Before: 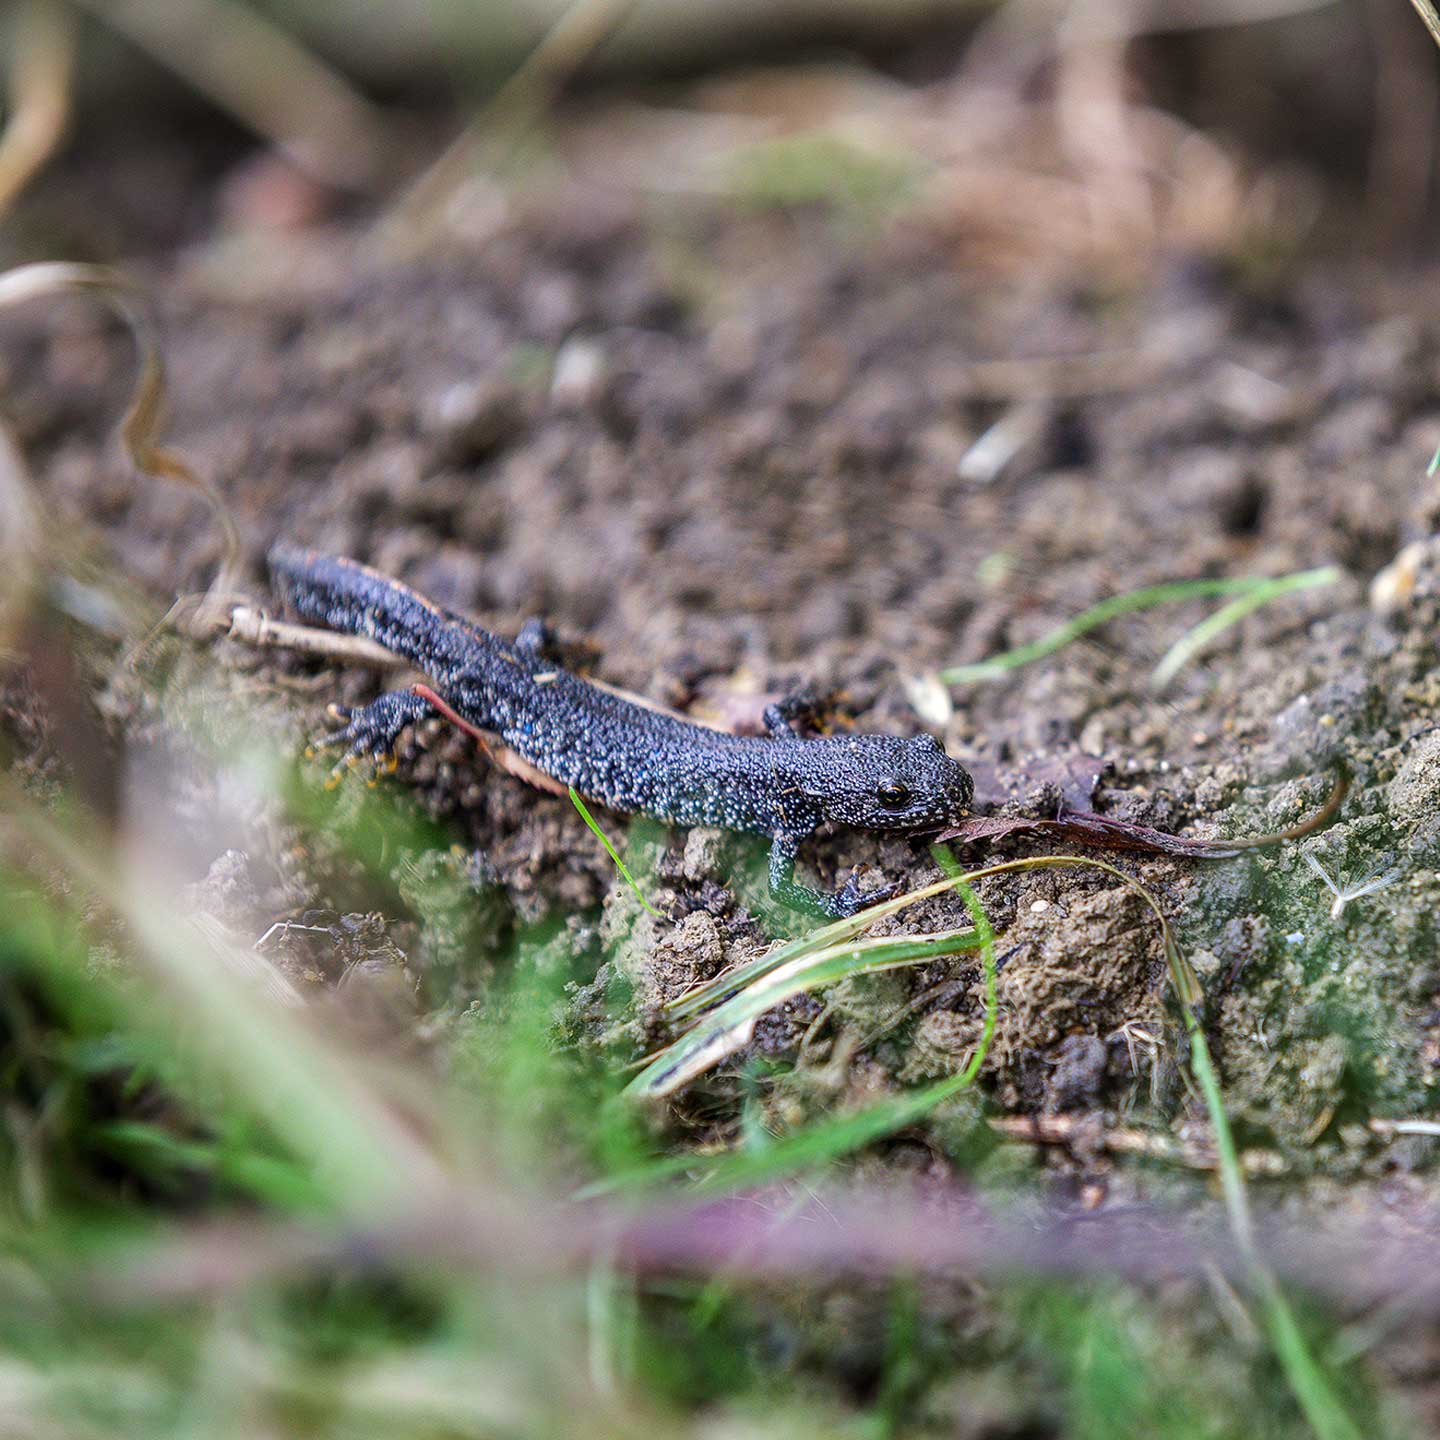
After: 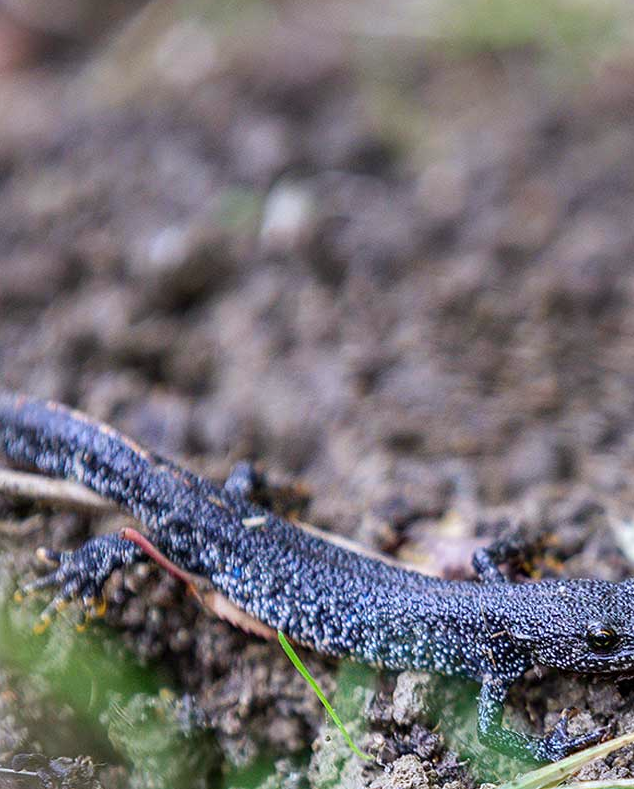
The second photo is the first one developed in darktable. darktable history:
crop: left 20.248%, top 10.86%, right 35.675%, bottom 34.321%
white balance: red 0.974, blue 1.044
